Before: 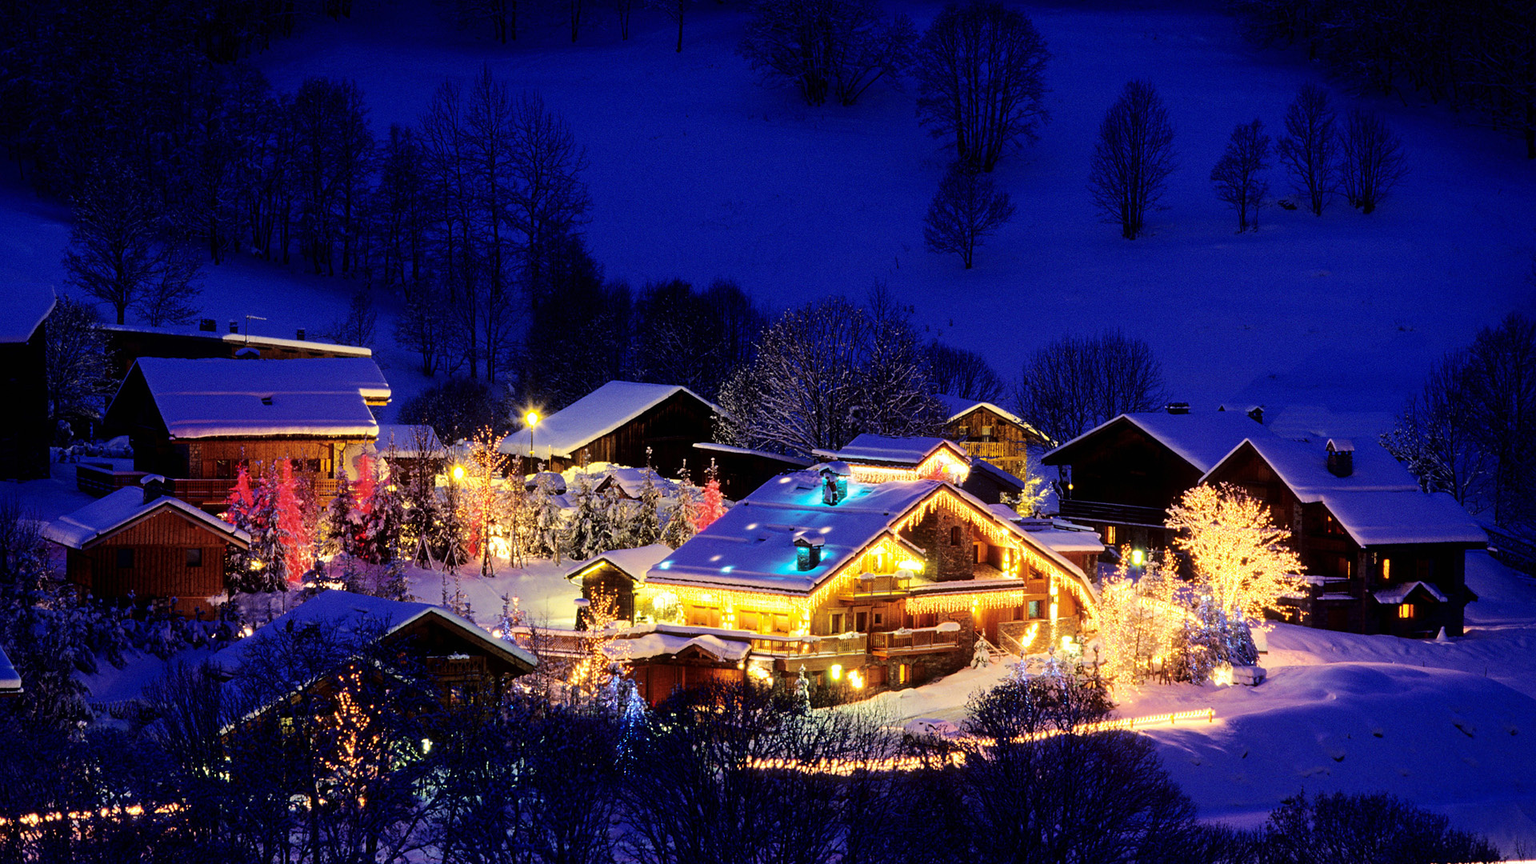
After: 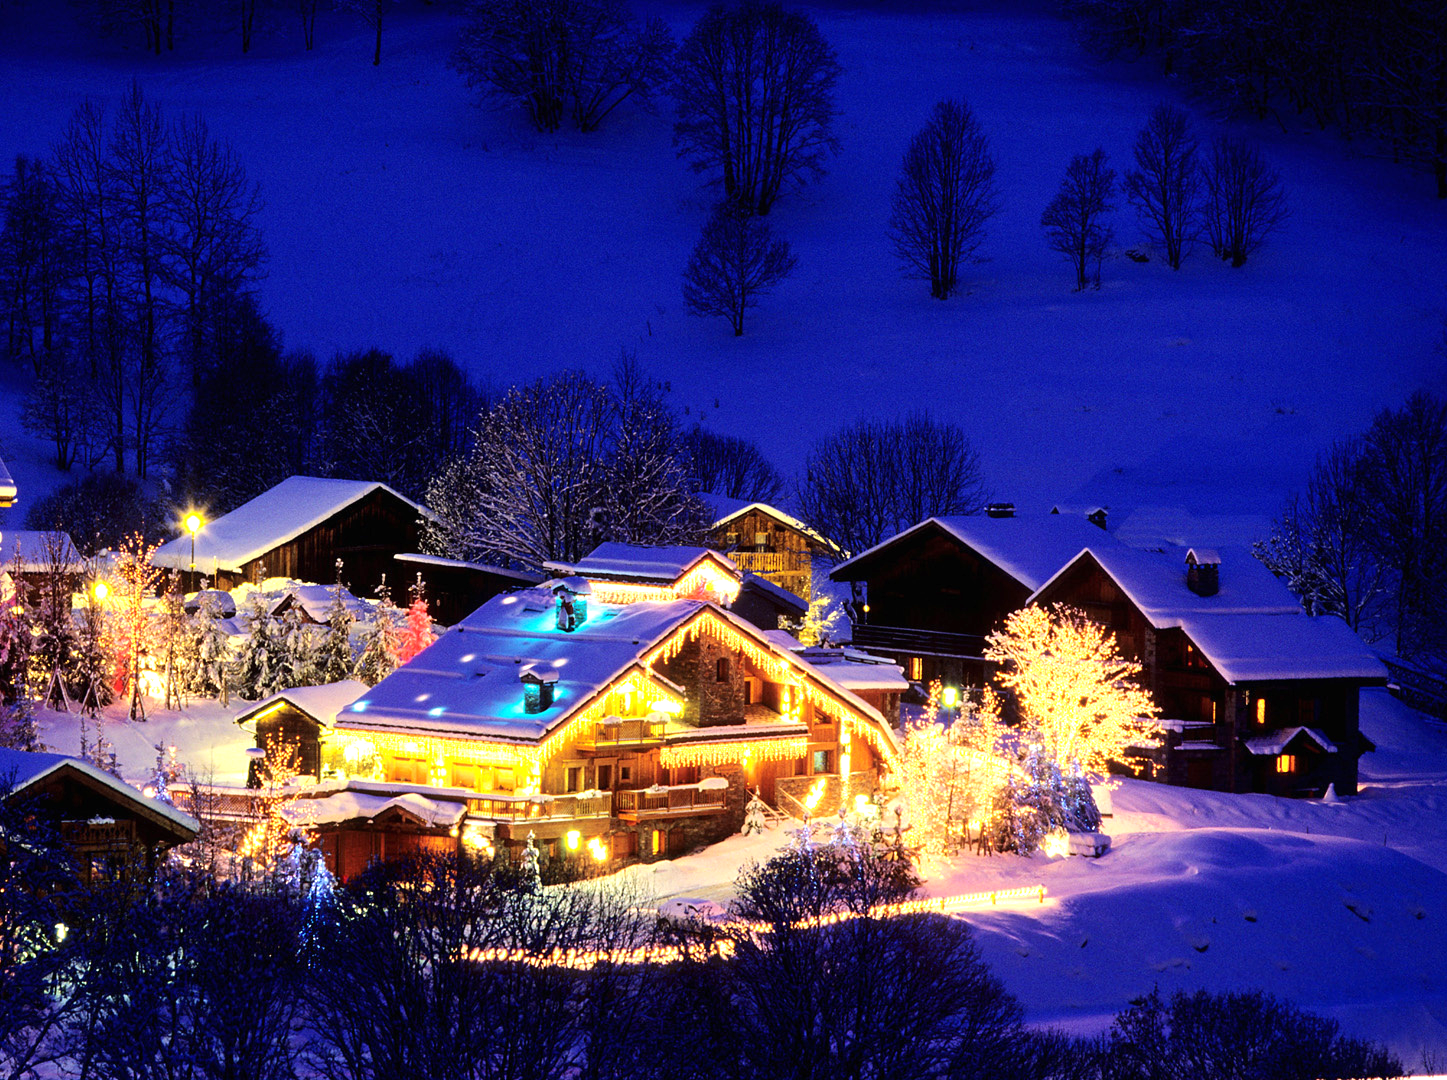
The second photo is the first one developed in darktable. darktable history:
crop and rotate: left 24.616%
exposure: black level correction 0, exposure 0.5 EV, compensate highlight preservation false
